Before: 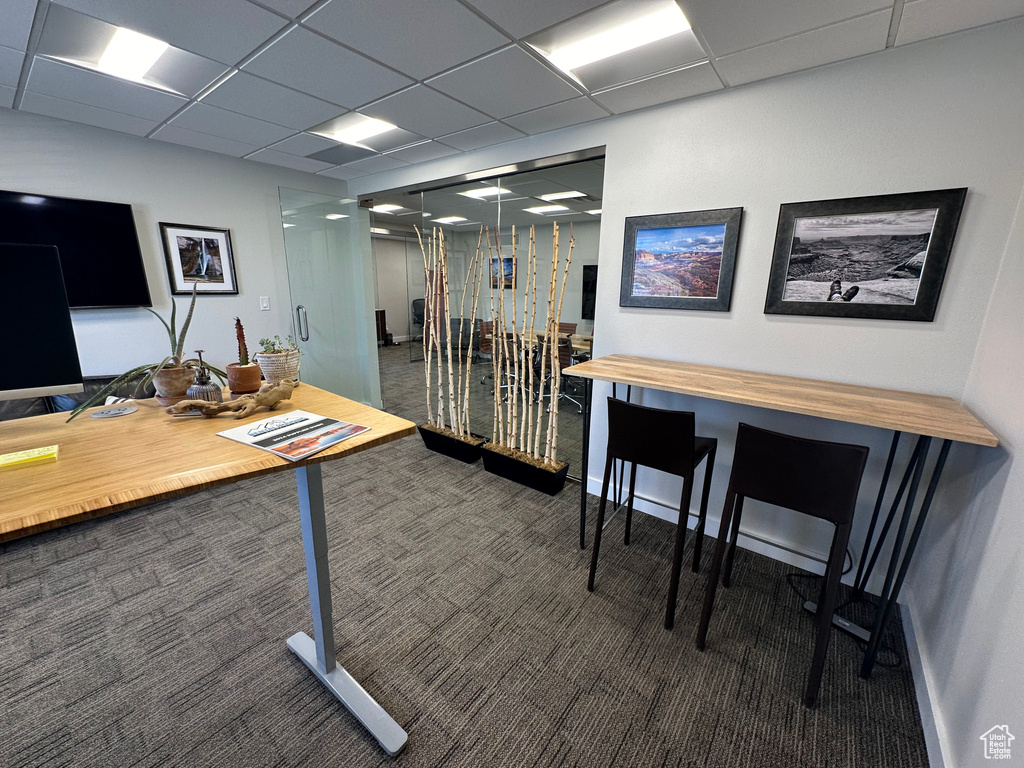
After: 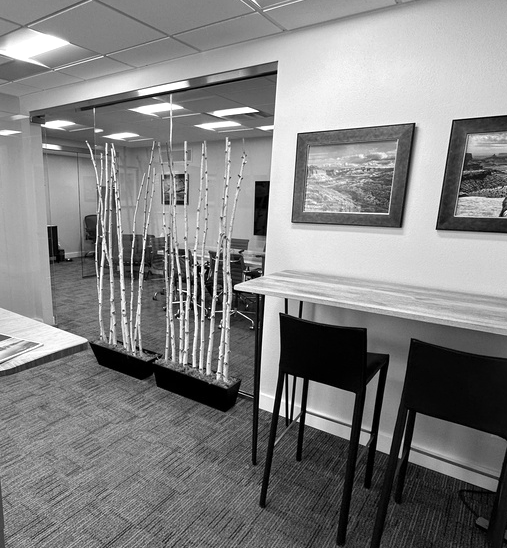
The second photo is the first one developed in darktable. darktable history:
white balance: red 1.004, blue 1.096
exposure: exposure 0.2 EV, compensate highlight preservation false
crop: left 32.075%, top 10.976%, right 18.355%, bottom 17.596%
monochrome: a 16.01, b -2.65, highlights 0.52
tone equalizer: on, module defaults
